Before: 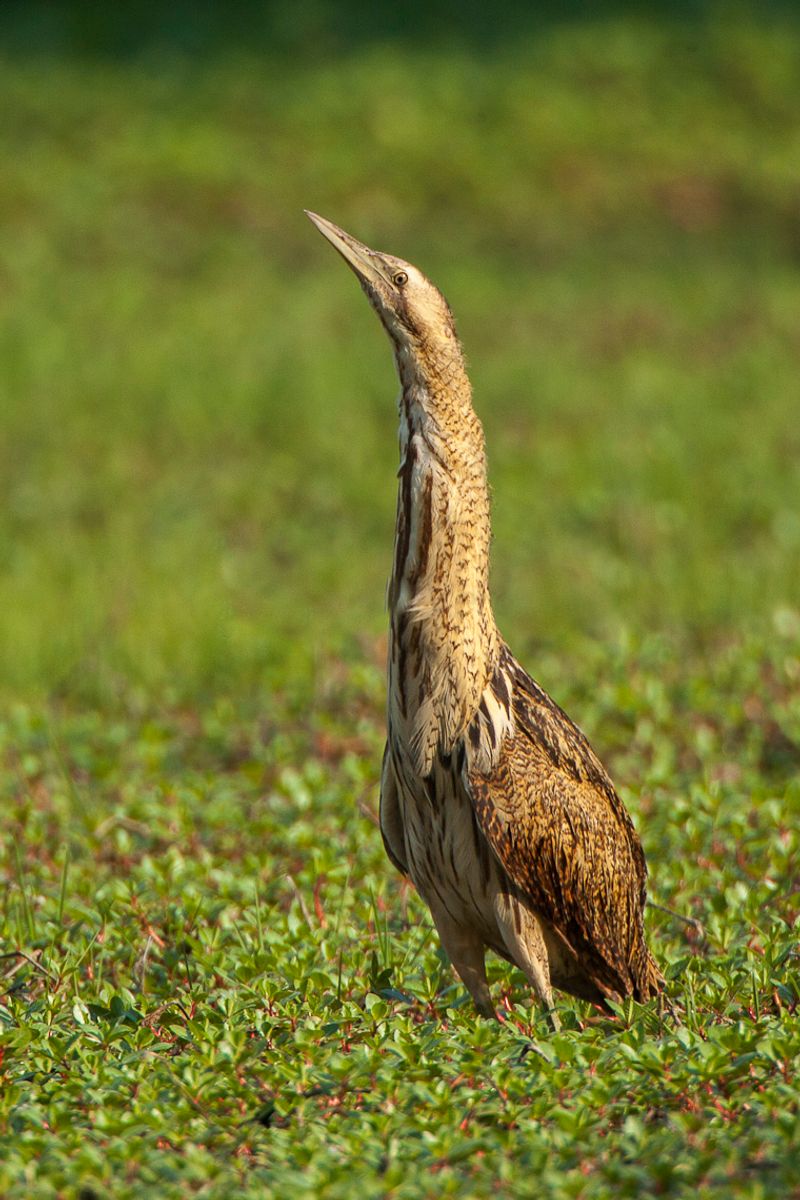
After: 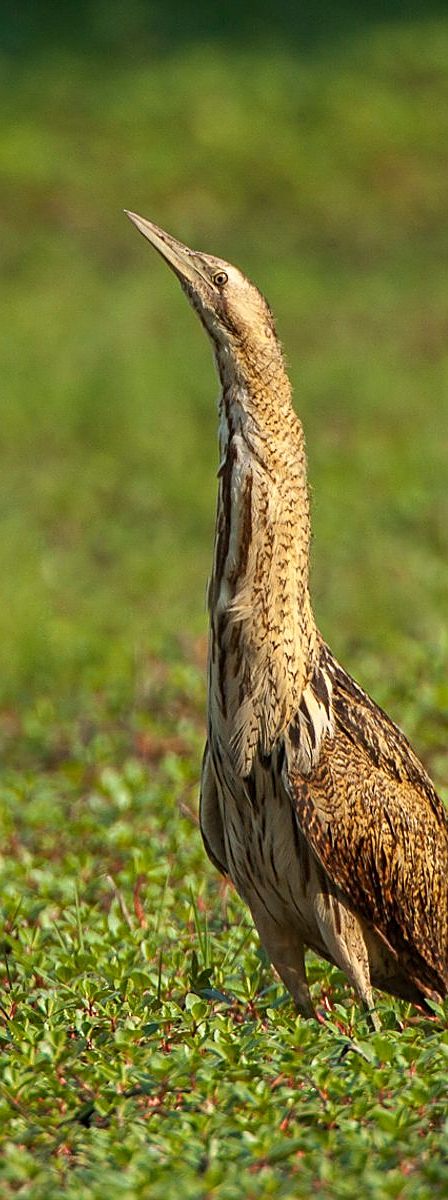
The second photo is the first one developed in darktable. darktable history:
crop and rotate: left 22.578%, right 21.4%
sharpen: on, module defaults
